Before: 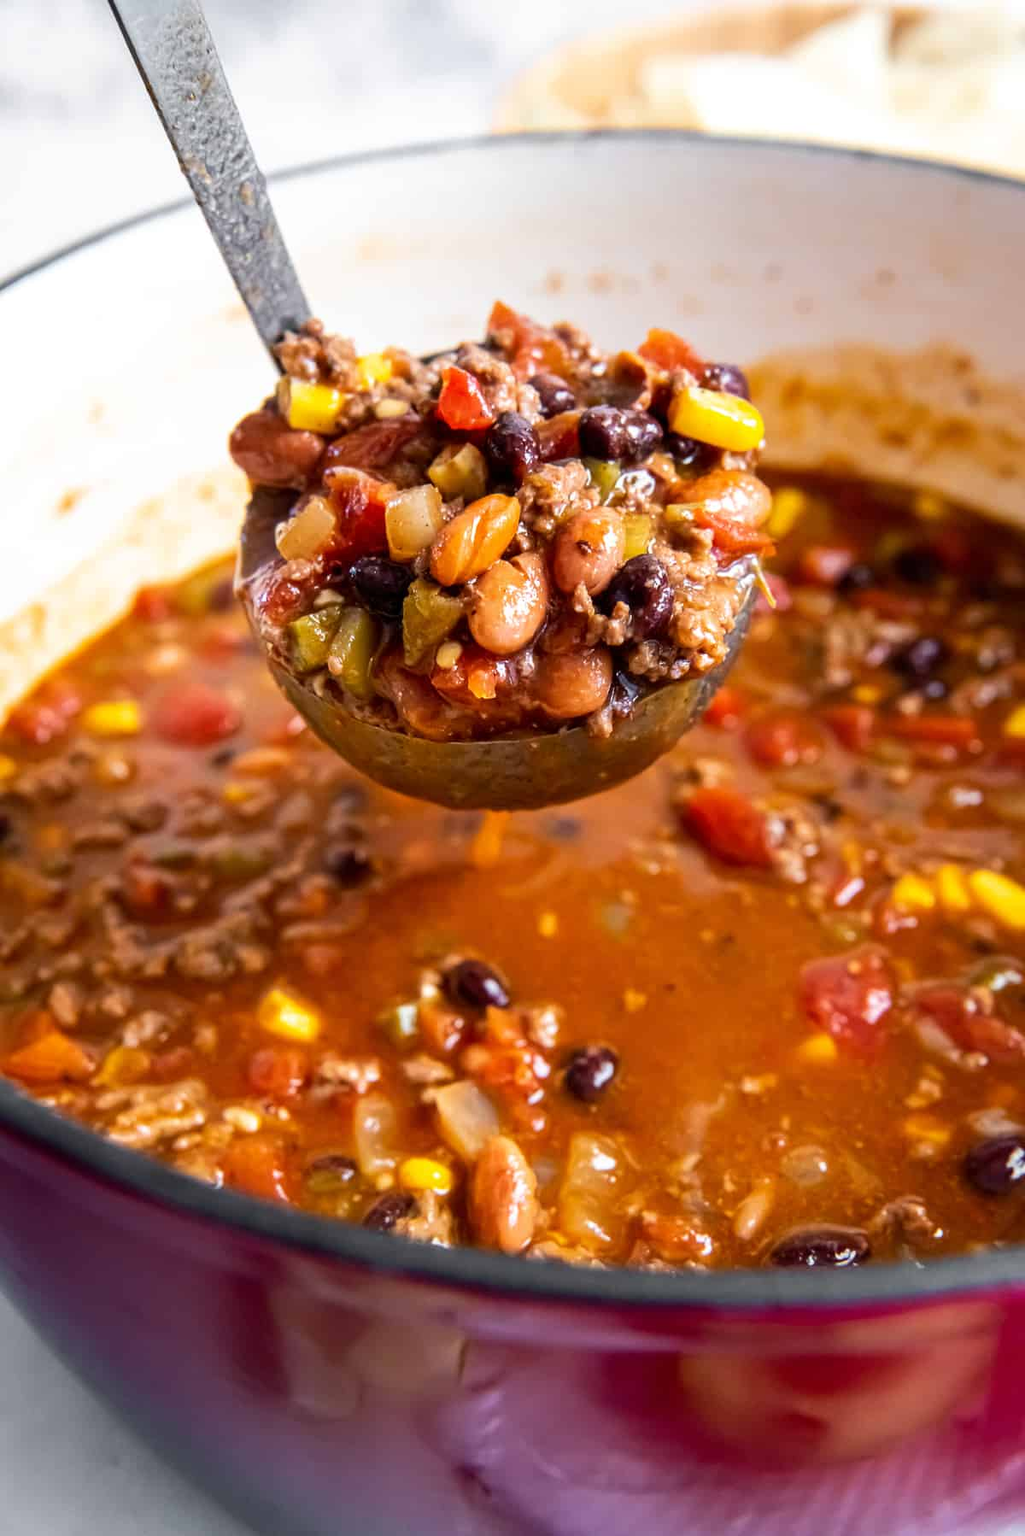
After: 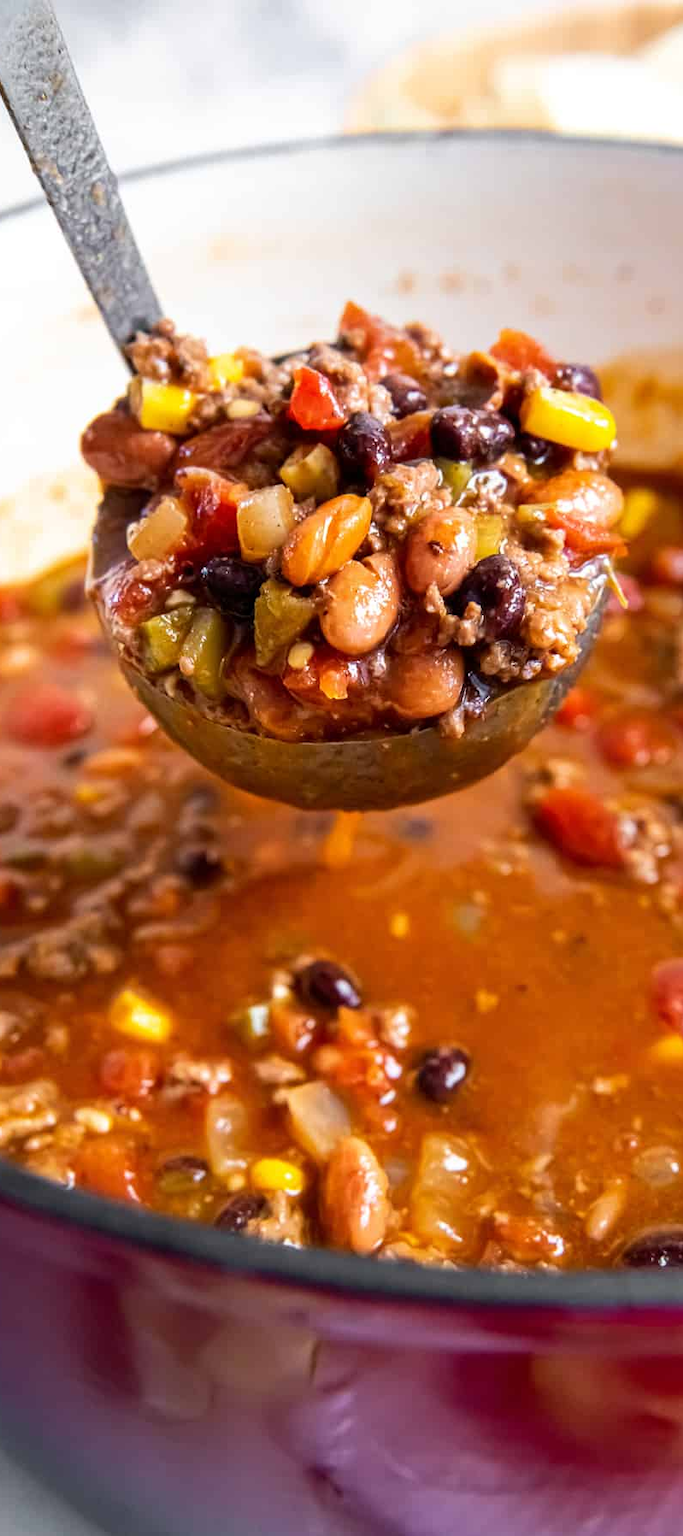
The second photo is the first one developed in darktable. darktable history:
crop and rotate: left 14.504%, right 18.806%
